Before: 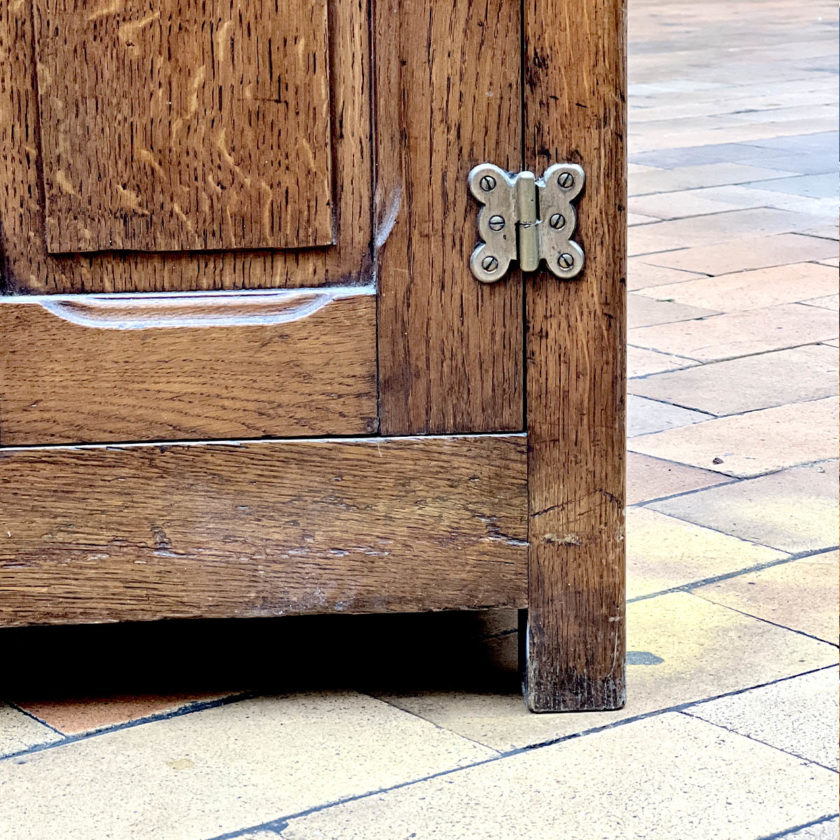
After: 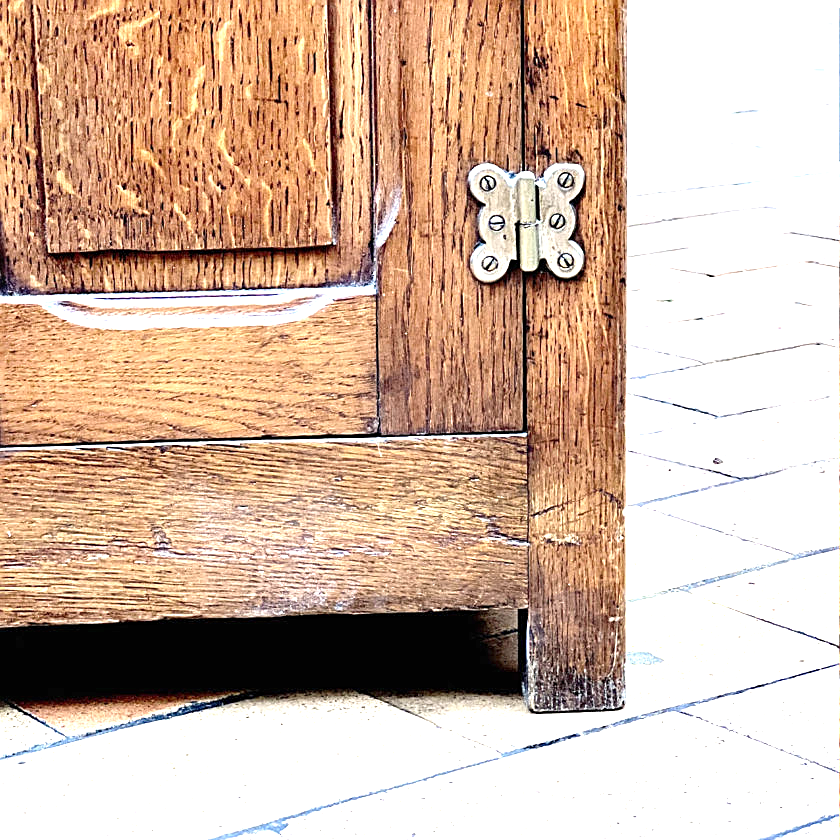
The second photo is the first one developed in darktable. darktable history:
sharpen: on, module defaults
exposure: black level correction 0, exposure 1.338 EV, compensate highlight preservation false
